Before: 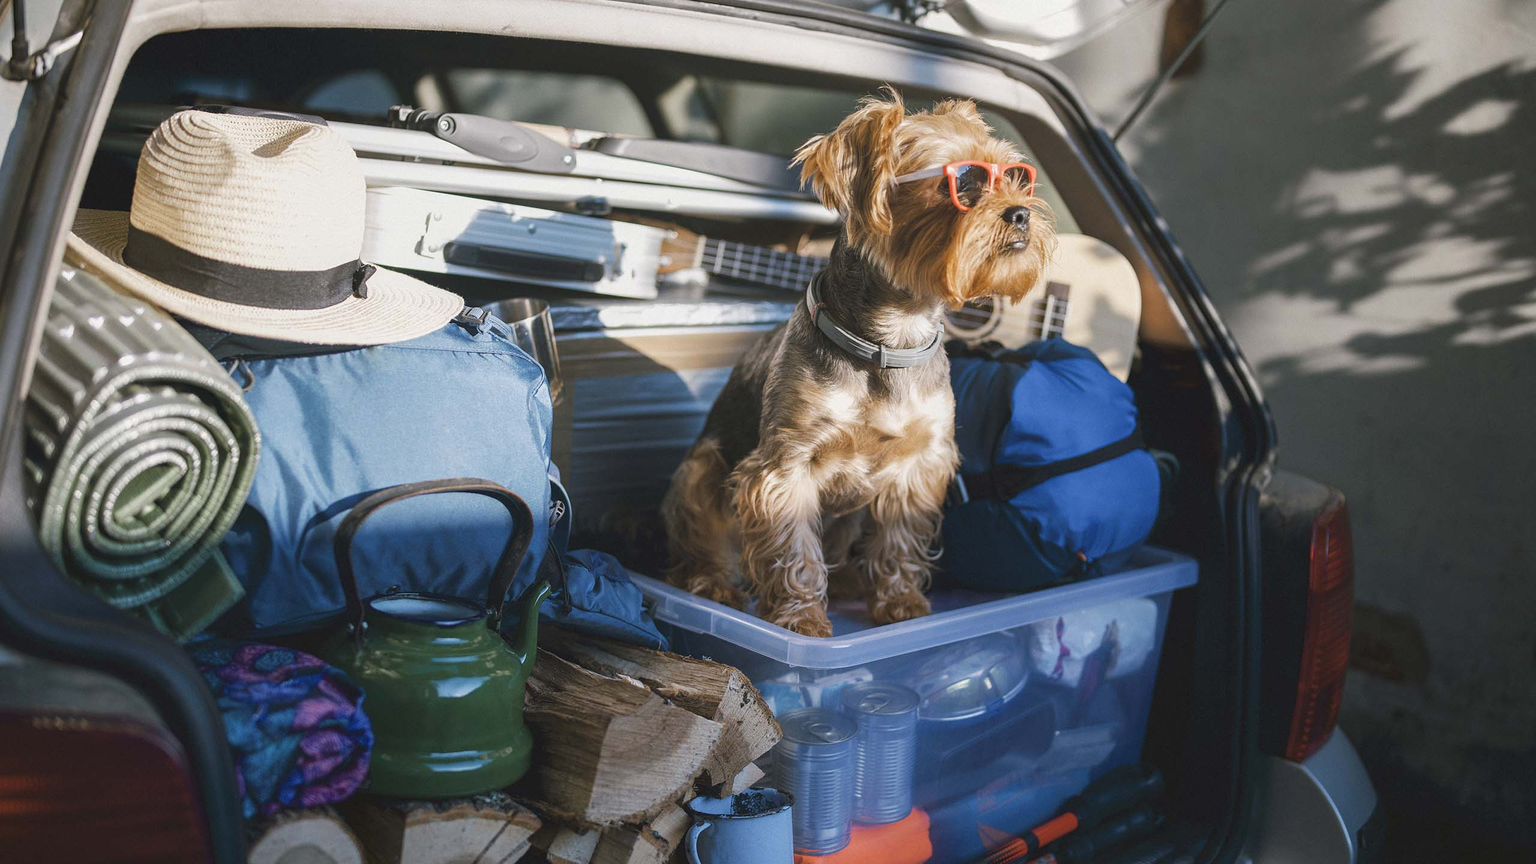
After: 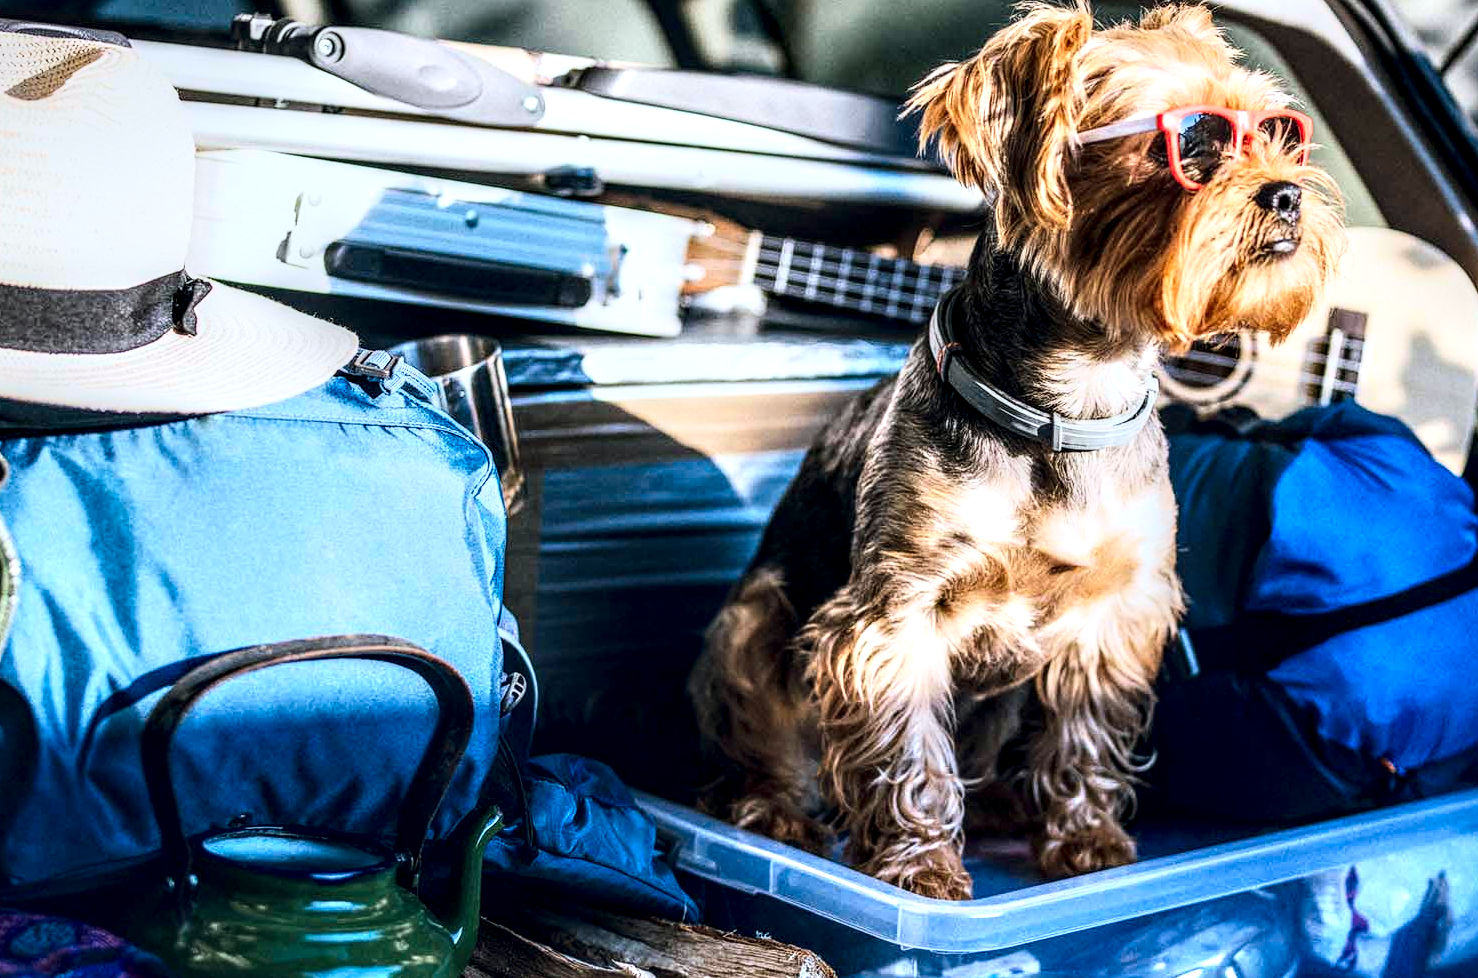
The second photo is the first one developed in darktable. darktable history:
exposure: exposure -0.316 EV, compensate exposure bias true, compensate highlight preservation false
tone equalizer: -8 EV -0.754 EV, -7 EV -0.724 EV, -6 EV -0.622 EV, -5 EV -0.402 EV, -3 EV 0.367 EV, -2 EV 0.6 EV, -1 EV 0.686 EV, +0 EV 0.769 EV, mask exposure compensation -0.5 EV
contrast brightness saturation: contrast 0.191, brightness -0.105, saturation 0.205
crop: left 16.212%, top 11.301%, right 26.02%, bottom 20.779%
local contrast: highlights 19%, detail 185%
color balance rgb: global offset › chroma 0.063%, global offset › hue 253.75°, perceptual saturation grading › global saturation 0.477%, global vibrance 6.088%
color calibration: output R [0.972, 0.068, -0.094, 0], output G [-0.178, 1.216, -0.086, 0], output B [0.095, -0.136, 0.98, 0], illuminant as shot in camera, x 0.358, y 0.373, temperature 4628.91 K
base curve: curves: ch0 [(0, 0) (0.088, 0.125) (0.176, 0.251) (0.354, 0.501) (0.613, 0.749) (1, 0.877)]
